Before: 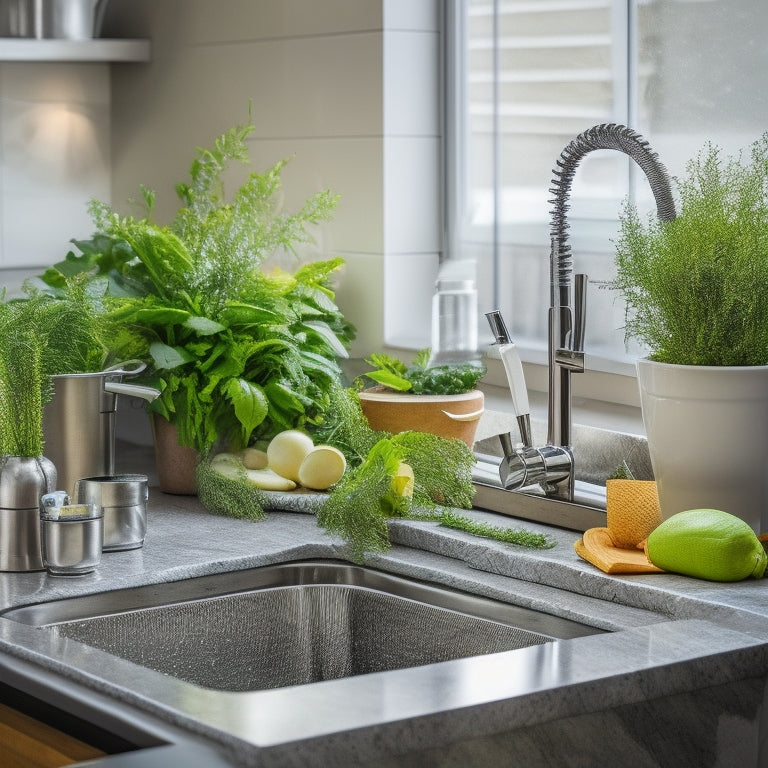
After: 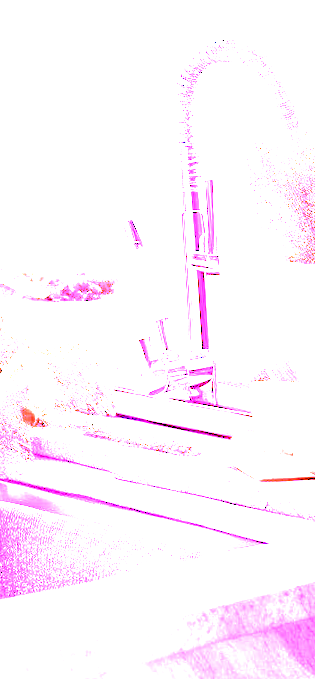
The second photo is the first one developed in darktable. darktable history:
crop: left 47.628%, top 6.643%, right 7.874%
white balance: red 8, blue 8
color calibration: illuminant as shot in camera, x 0.358, y 0.373, temperature 4628.91 K
color balance rgb: perceptual saturation grading › global saturation 20%, perceptual saturation grading › highlights -25%, perceptual saturation grading › shadows 25%
rotate and perspective: rotation -1.68°, lens shift (vertical) -0.146, crop left 0.049, crop right 0.912, crop top 0.032, crop bottom 0.96
vignetting: brightness -0.167
exposure: exposure 0.74 EV, compensate highlight preservation false
